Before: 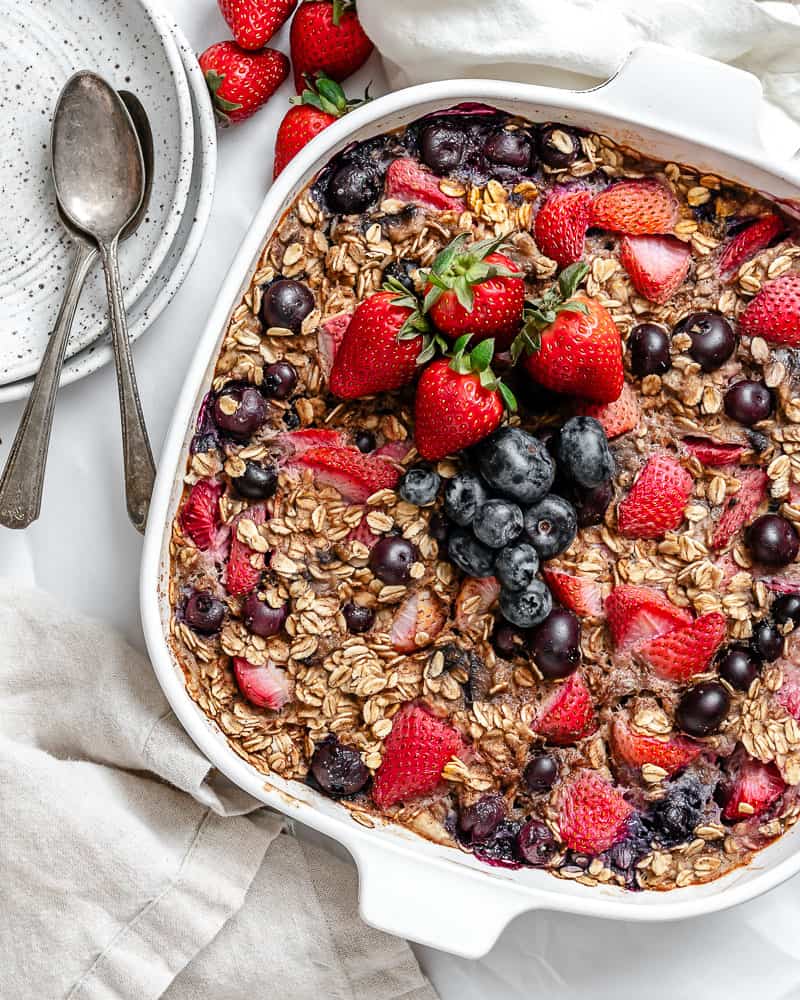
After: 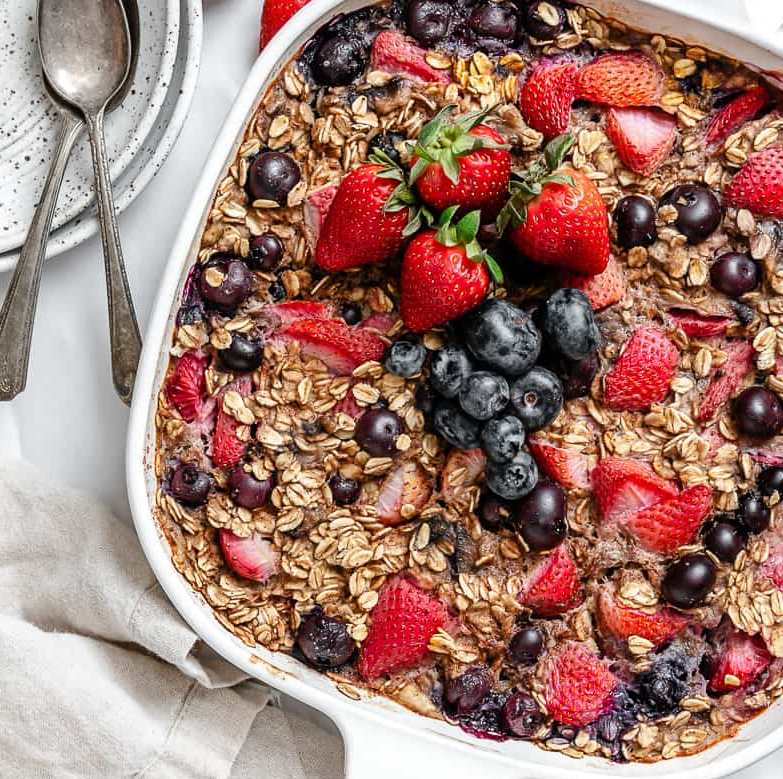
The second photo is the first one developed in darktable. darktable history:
crop and rotate: left 1.814%, top 12.818%, right 0.25%, bottom 9.225%
